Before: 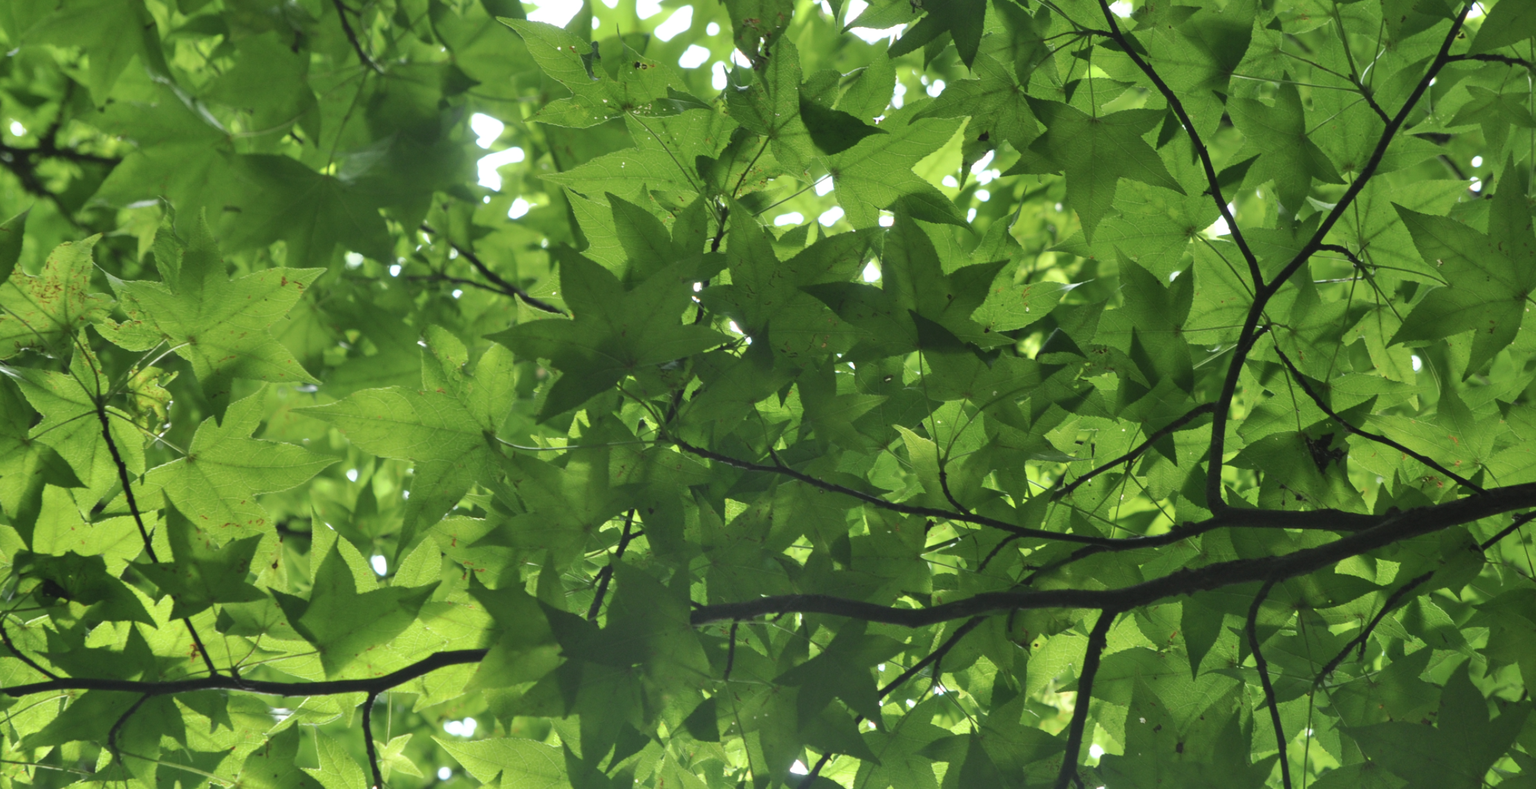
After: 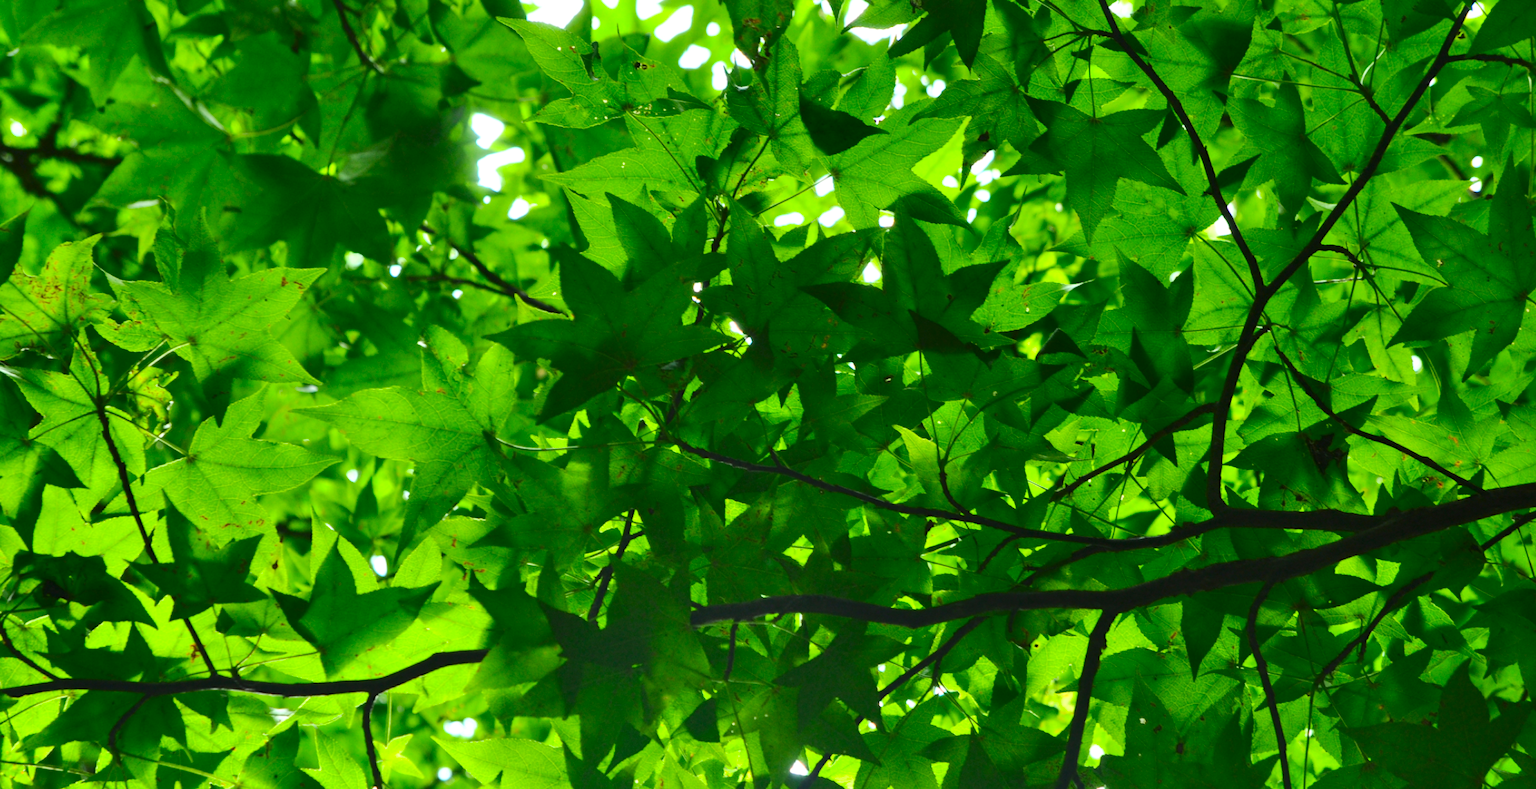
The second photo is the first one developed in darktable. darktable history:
tone equalizer: smoothing diameter 24.78%, edges refinement/feathering 6.76, preserve details guided filter
contrast brightness saturation: contrast 0.269, brightness 0.012, saturation 0.875
